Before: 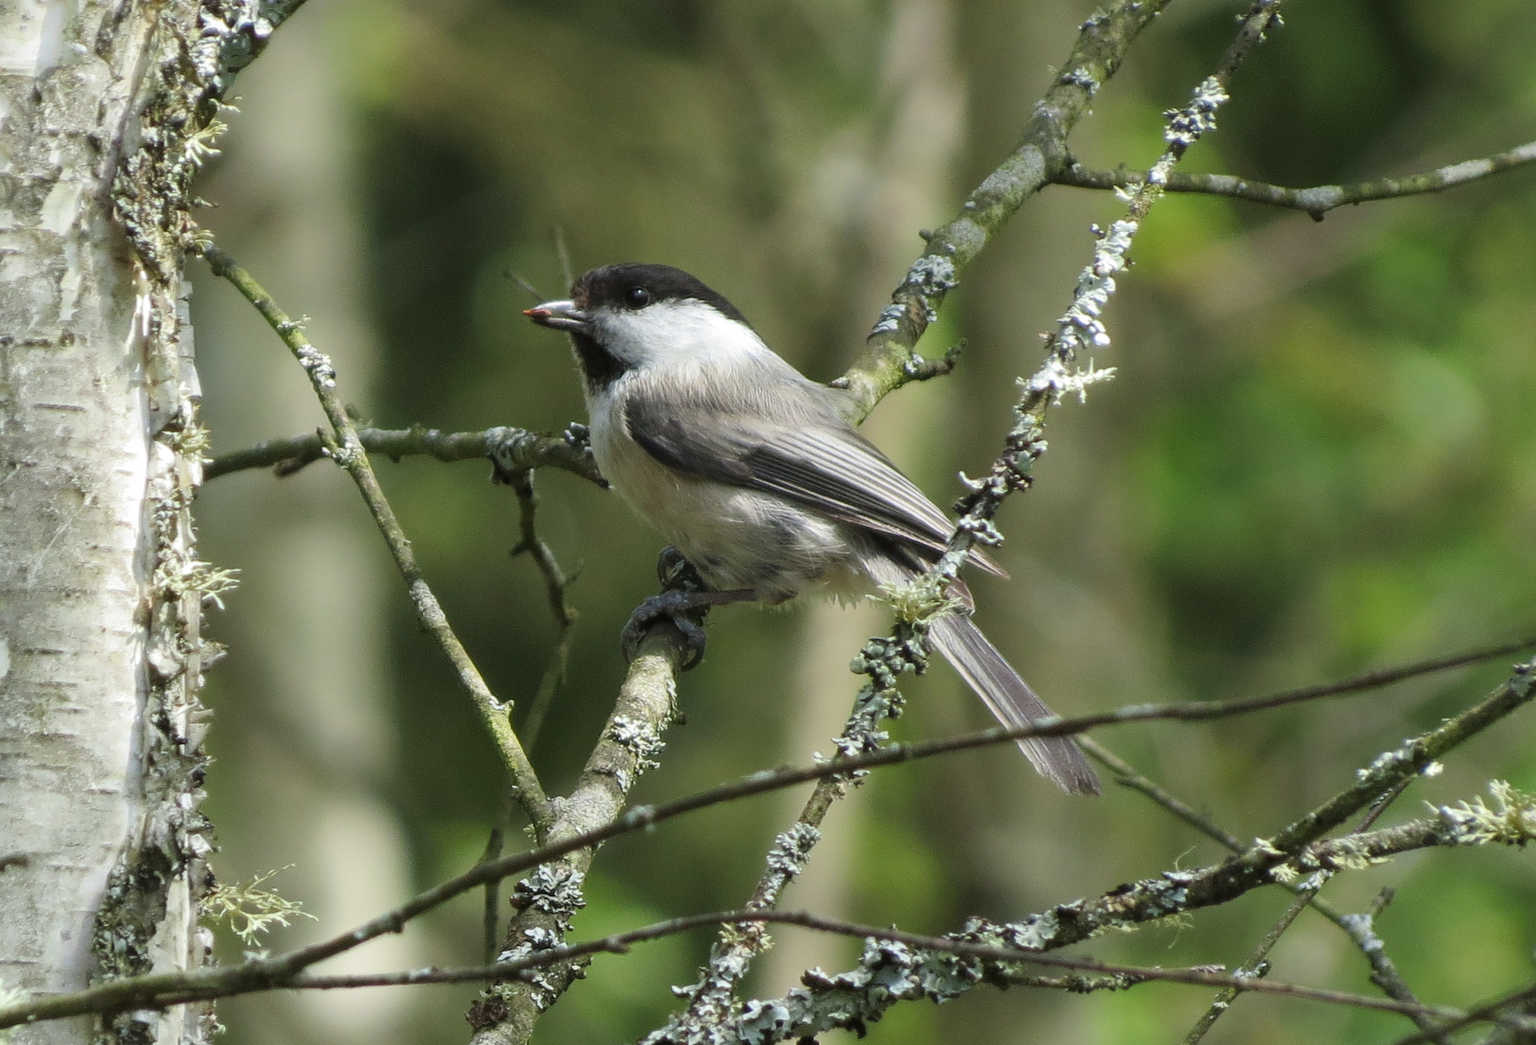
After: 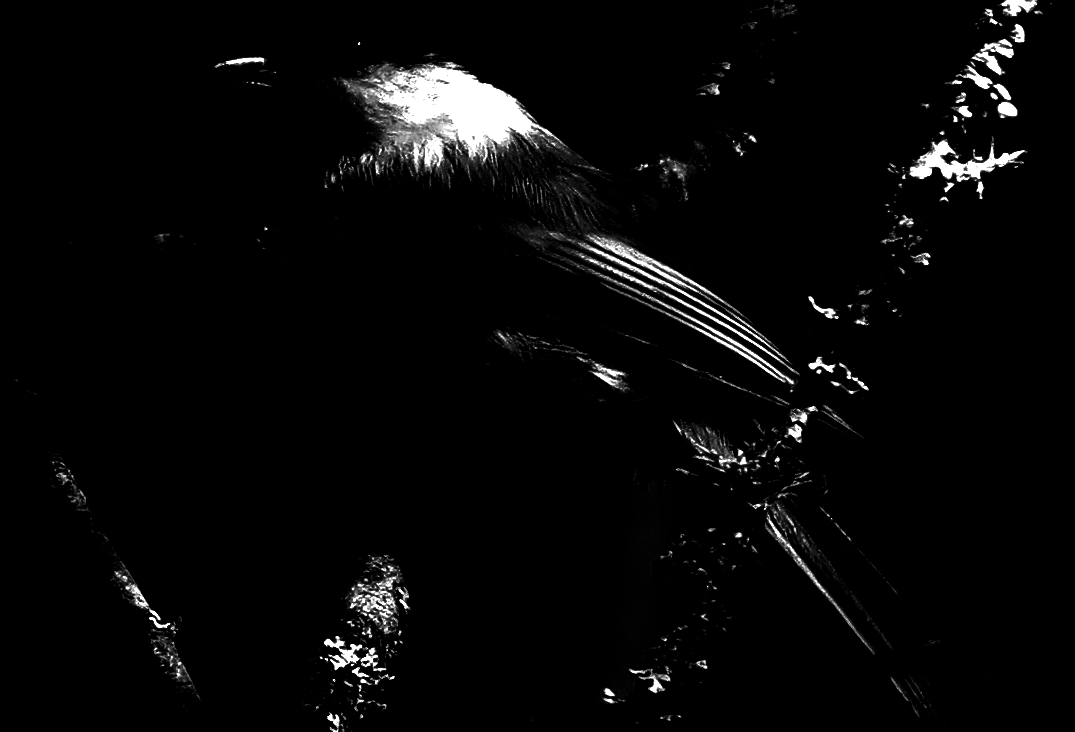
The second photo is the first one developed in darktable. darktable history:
monochrome: on, module defaults
color balance rgb: perceptual saturation grading › global saturation 20%, global vibrance 20%
crop: left 25%, top 25%, right 25%, bottom 25%
white balance: red 0.924, blue 1.095
tone equalizer: -8 EV -0.417 EV, -7 EV -0.389 EV, -6 EV -0.333 EV, -5 EV -0.222 EV, -3 EV 0.222 EV, -2 EV 0.333 EV, -1 EV 0.389 EV, +0 EV 0.417 EV, edges refinement/feathering 500, mask exposure compensation -1.57 EV, preserve details no
levels: levels [0.721, 0.937, 0.997]
color calibration: x 0.342, y 0.356, temperature 5122 K
